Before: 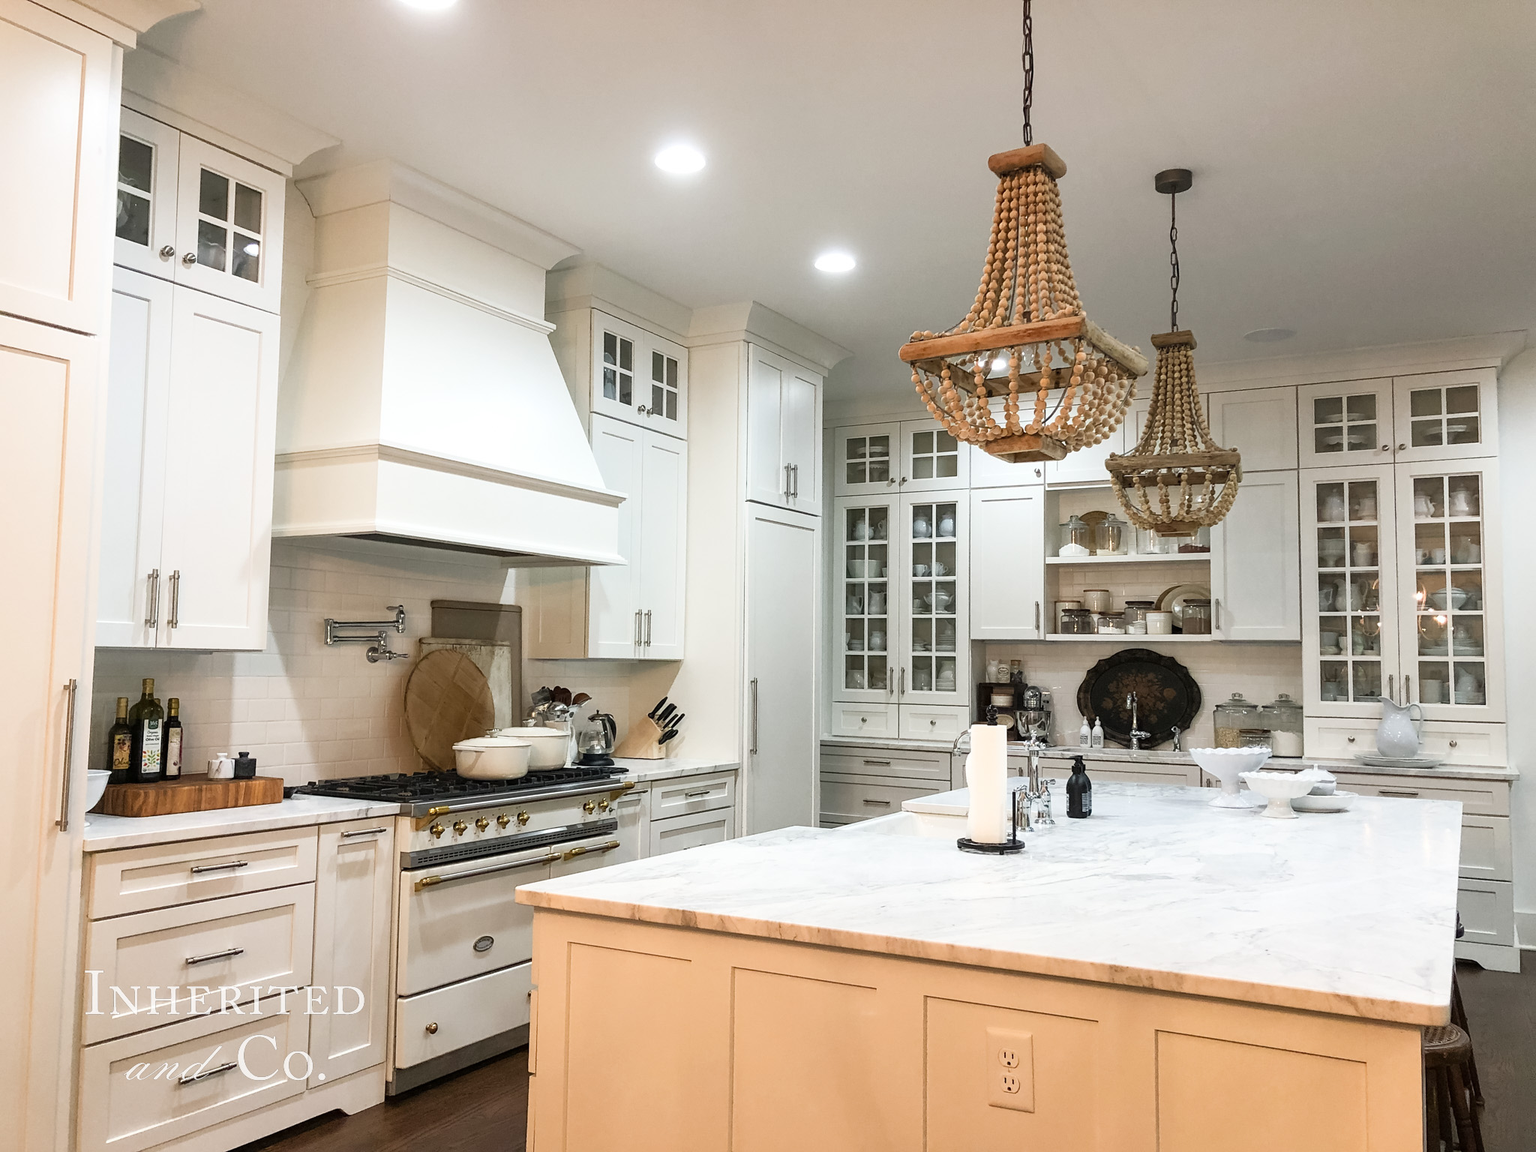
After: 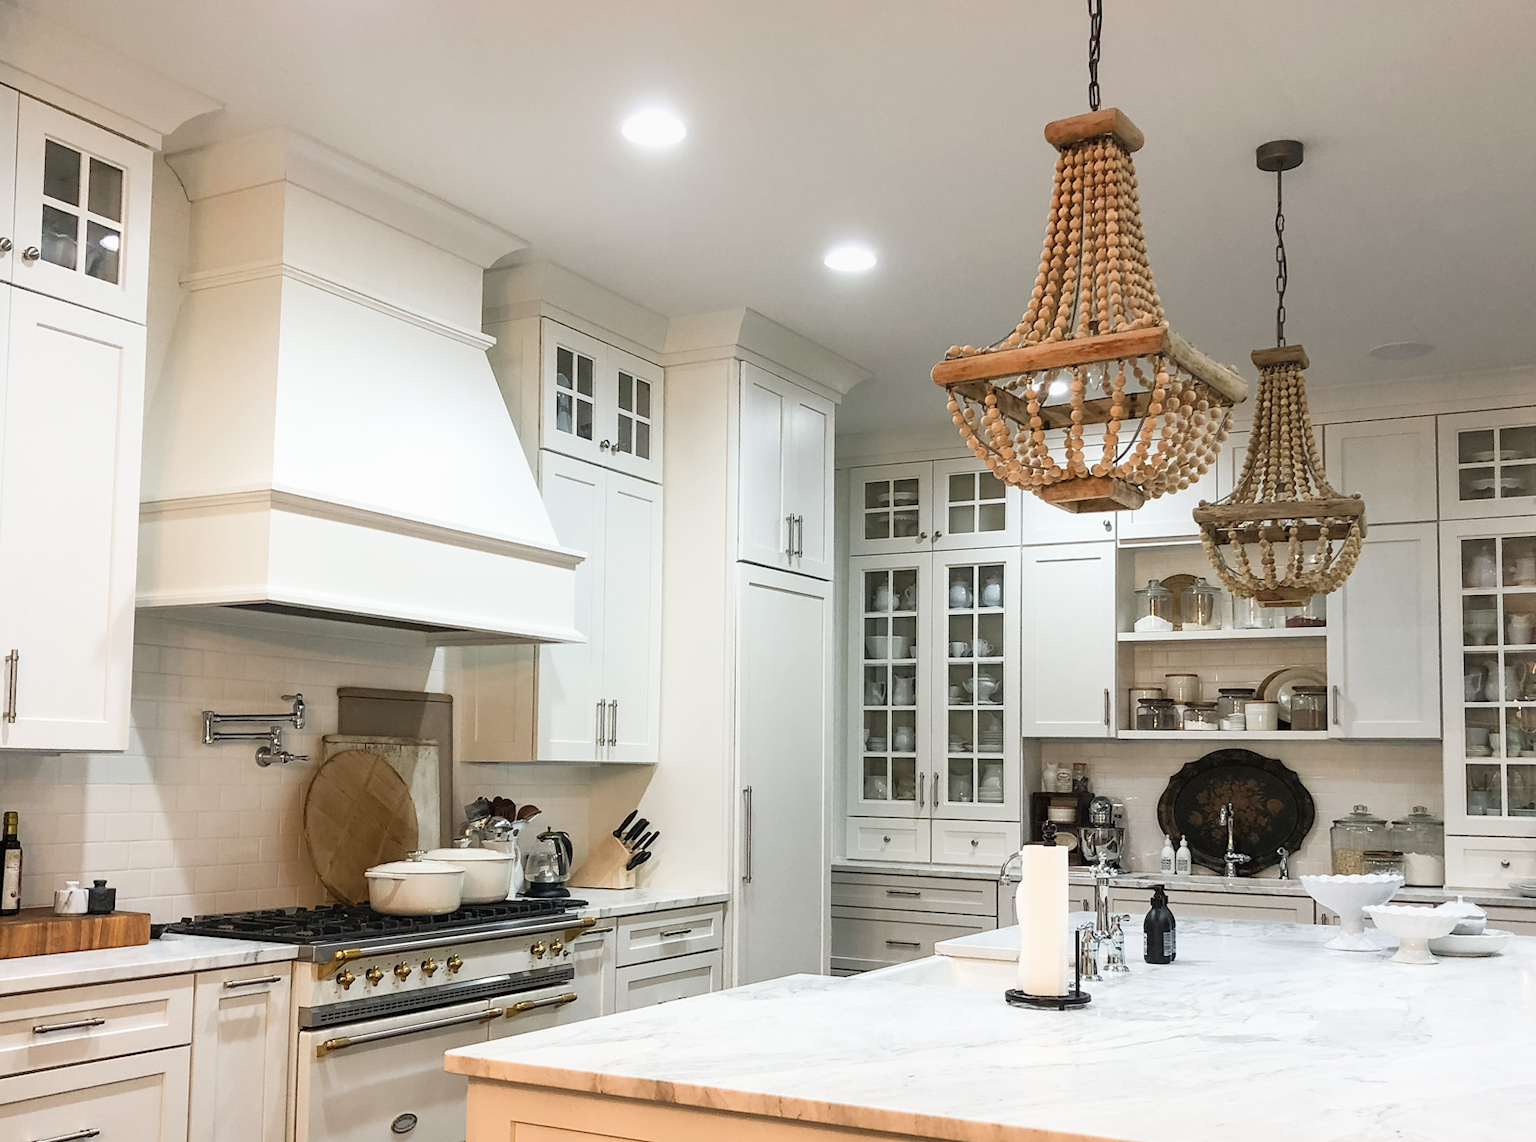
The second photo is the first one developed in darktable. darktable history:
crop and rotate: left 10.77%, top 5.1%, right 10.41%, bottom 16.76%
local contrast: mode bilateral grid, contrast 100, coarseness 100, detail 91%, midtone range 0.2
